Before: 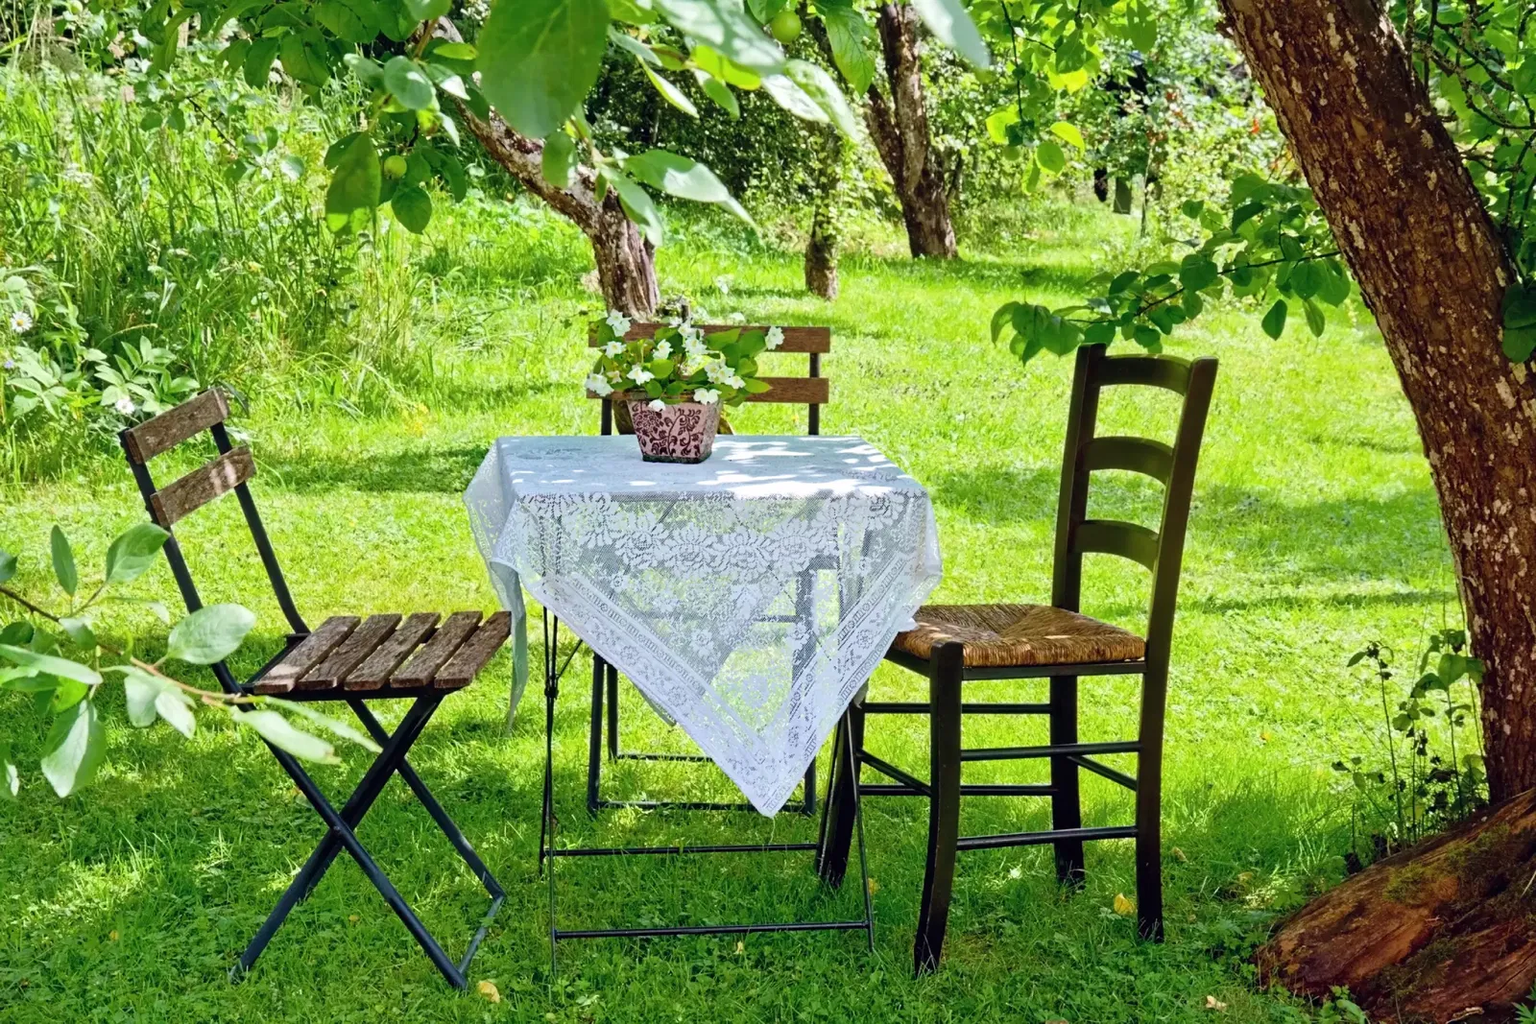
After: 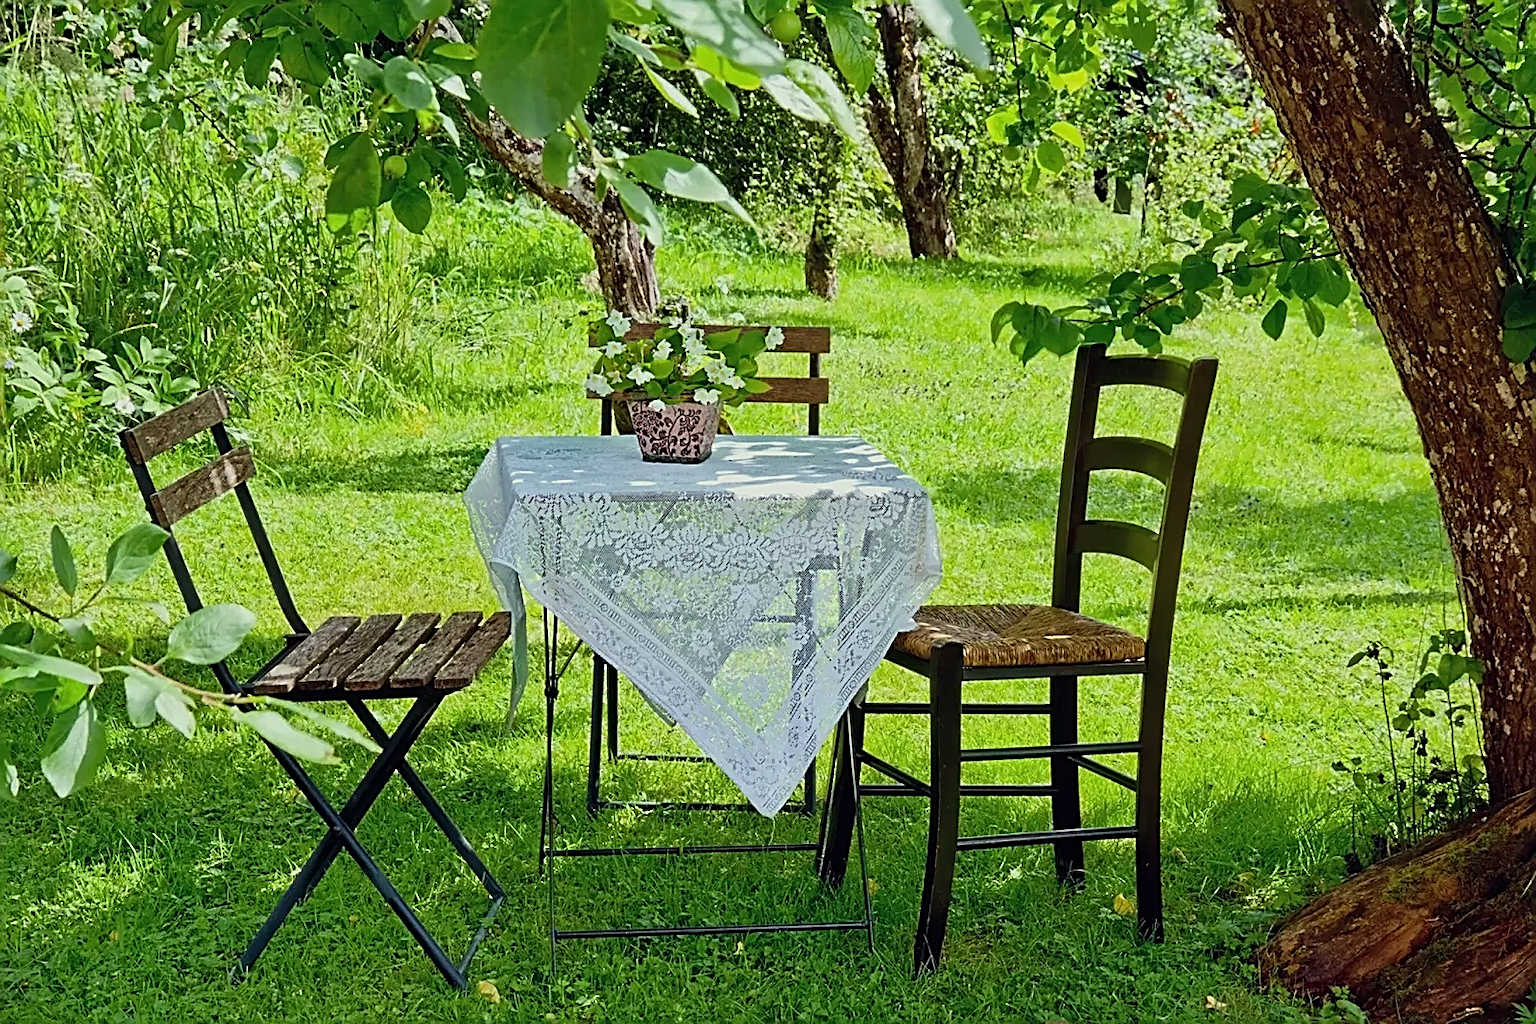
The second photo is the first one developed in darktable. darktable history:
sharpen: amount 1.015
exposure: exposure -0.388 EV, compensate exposure bias true, compensate highlight preservation false
color correction: highlights a* -4.71, highlights b* 5.05, saturation 0.955
